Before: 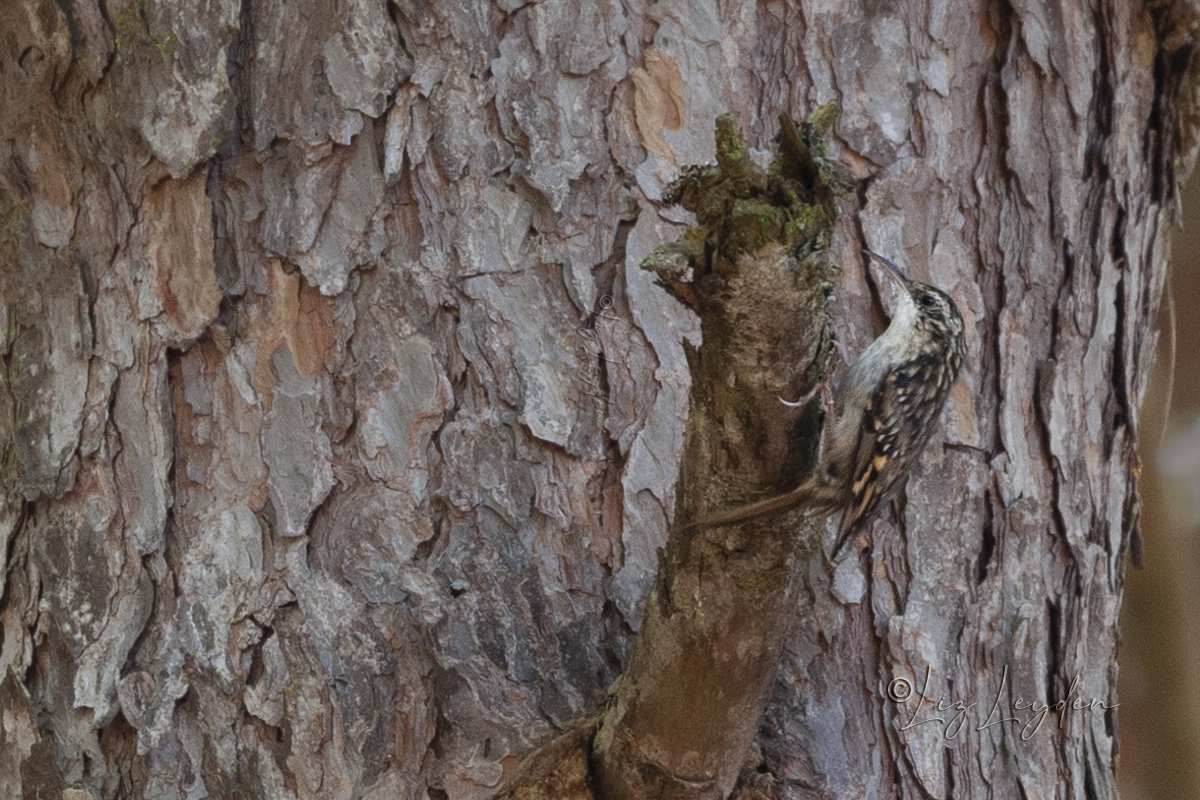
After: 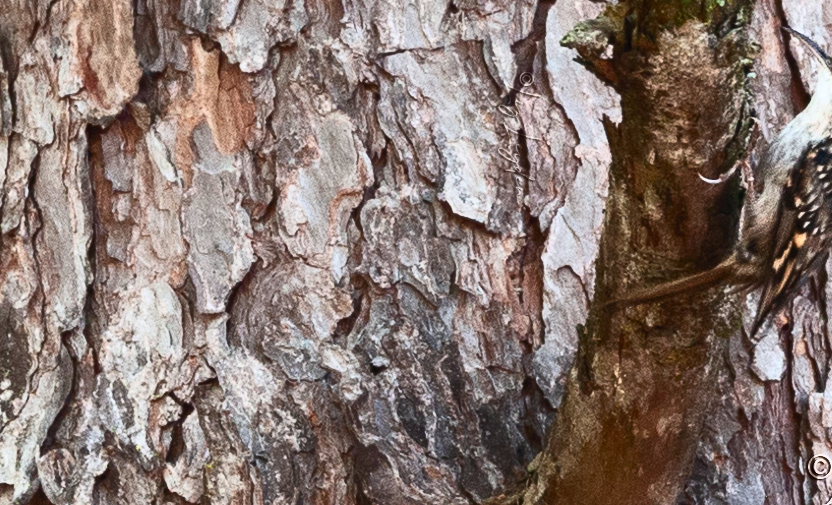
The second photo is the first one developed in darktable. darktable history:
crop: left 6.712%, top 27.881%, right 23.951%, bottom 8.93%
contrast brightness saturation: contrast 0.604, brightness 0.347, saturation 0.147
